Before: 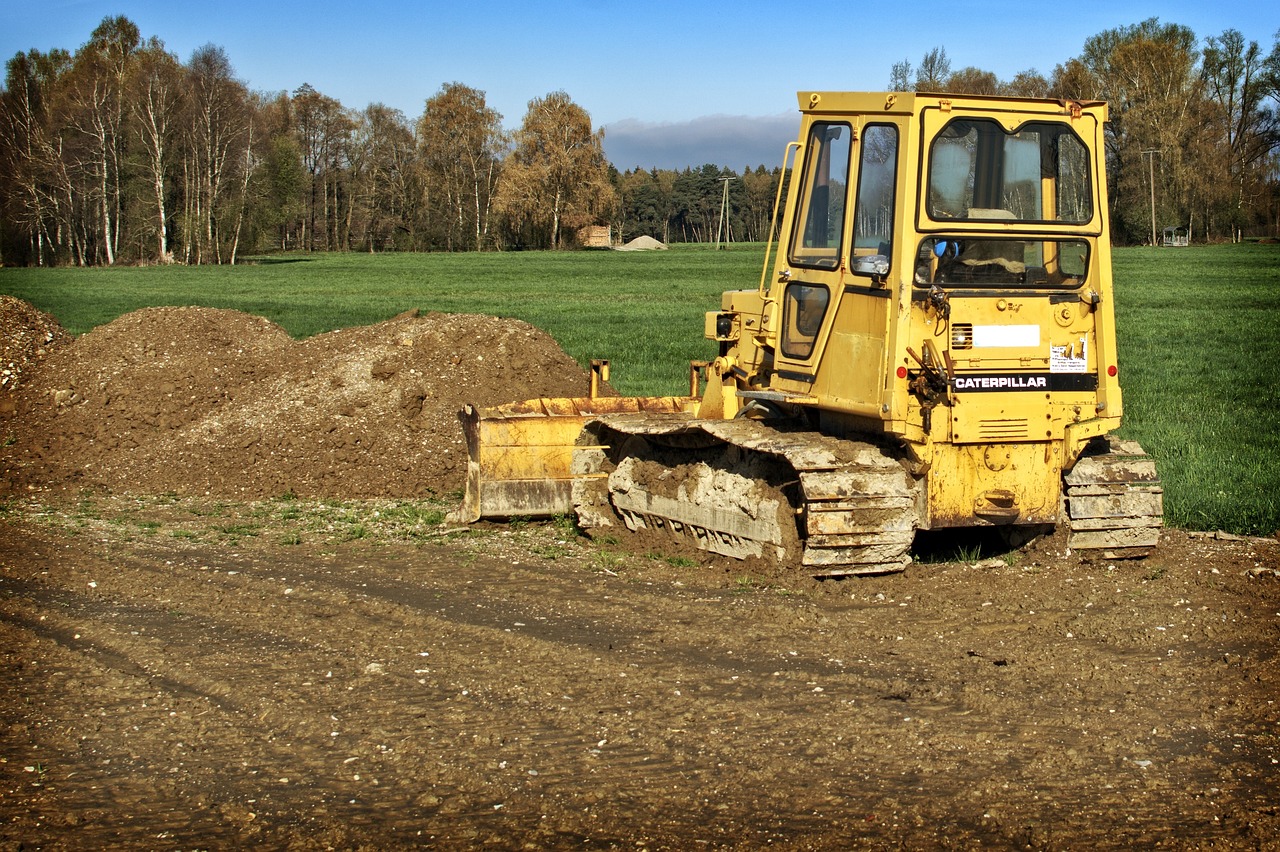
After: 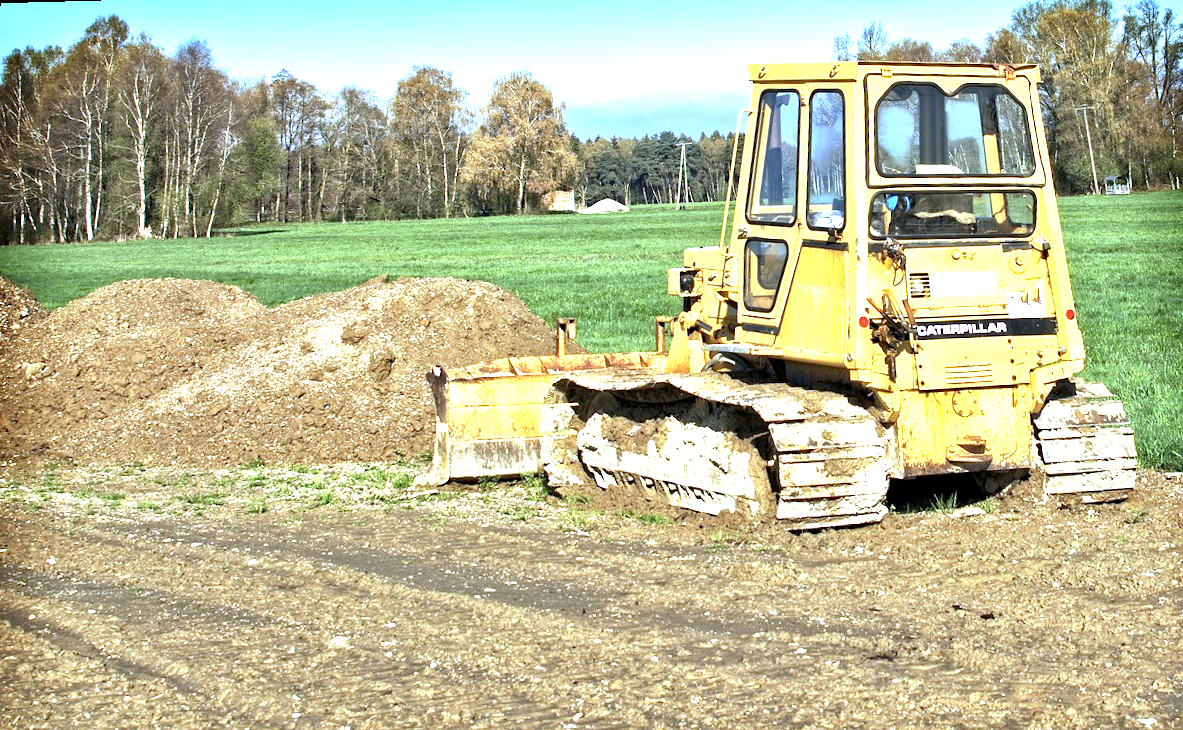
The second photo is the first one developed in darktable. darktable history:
white balance: red 0.871, blue 1.249
exposure: black level correction 0.001, exposure 1.719 EV, compensate exposure bias true, compensate highlight preservation false
crop and rotate: top 0%, bottom 11.49%
rotate and perspective: rotation -1.68°, lens shift (vertical) -0.146, crop left 0.049, crop right 0.912, crop top 0.032, crop bottom 0.96
